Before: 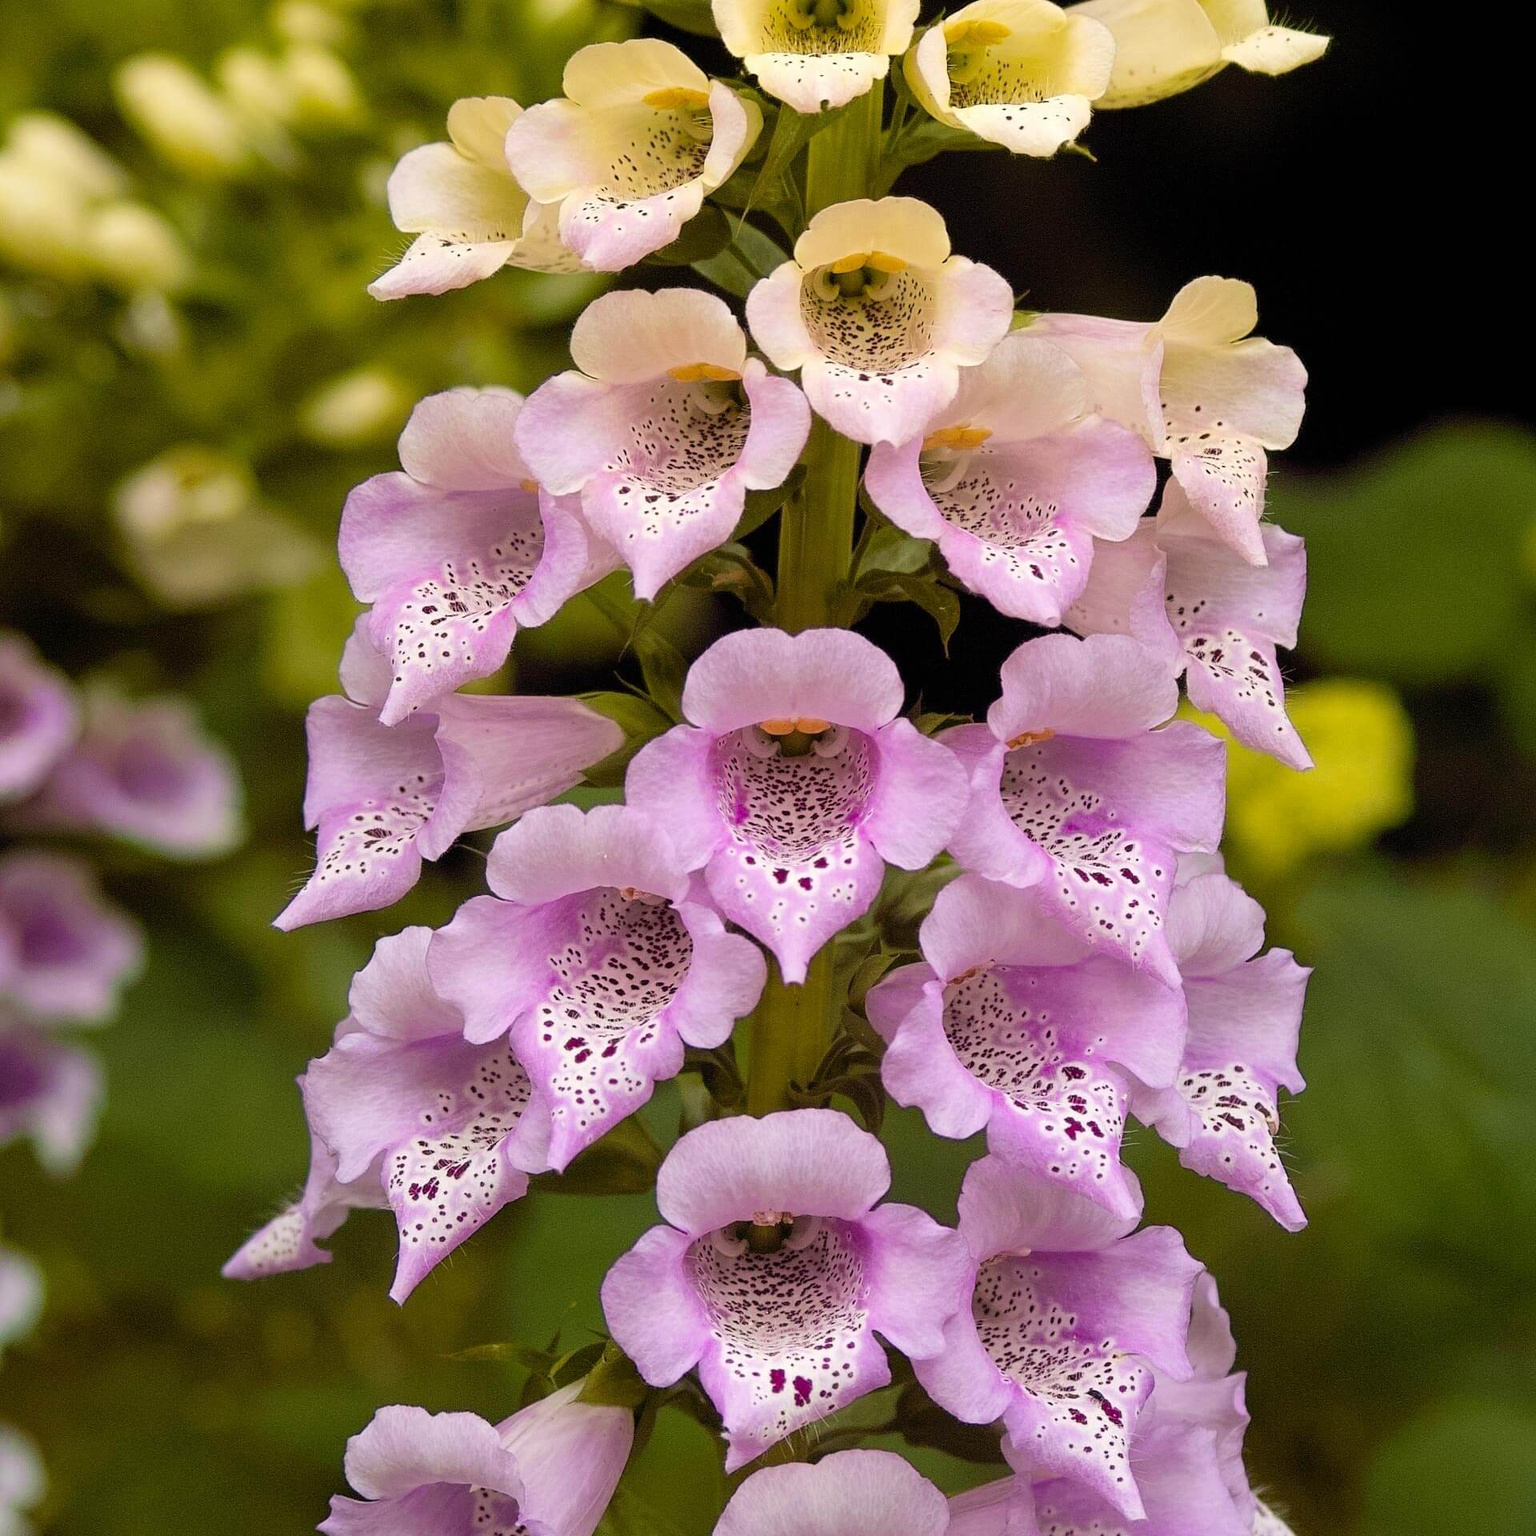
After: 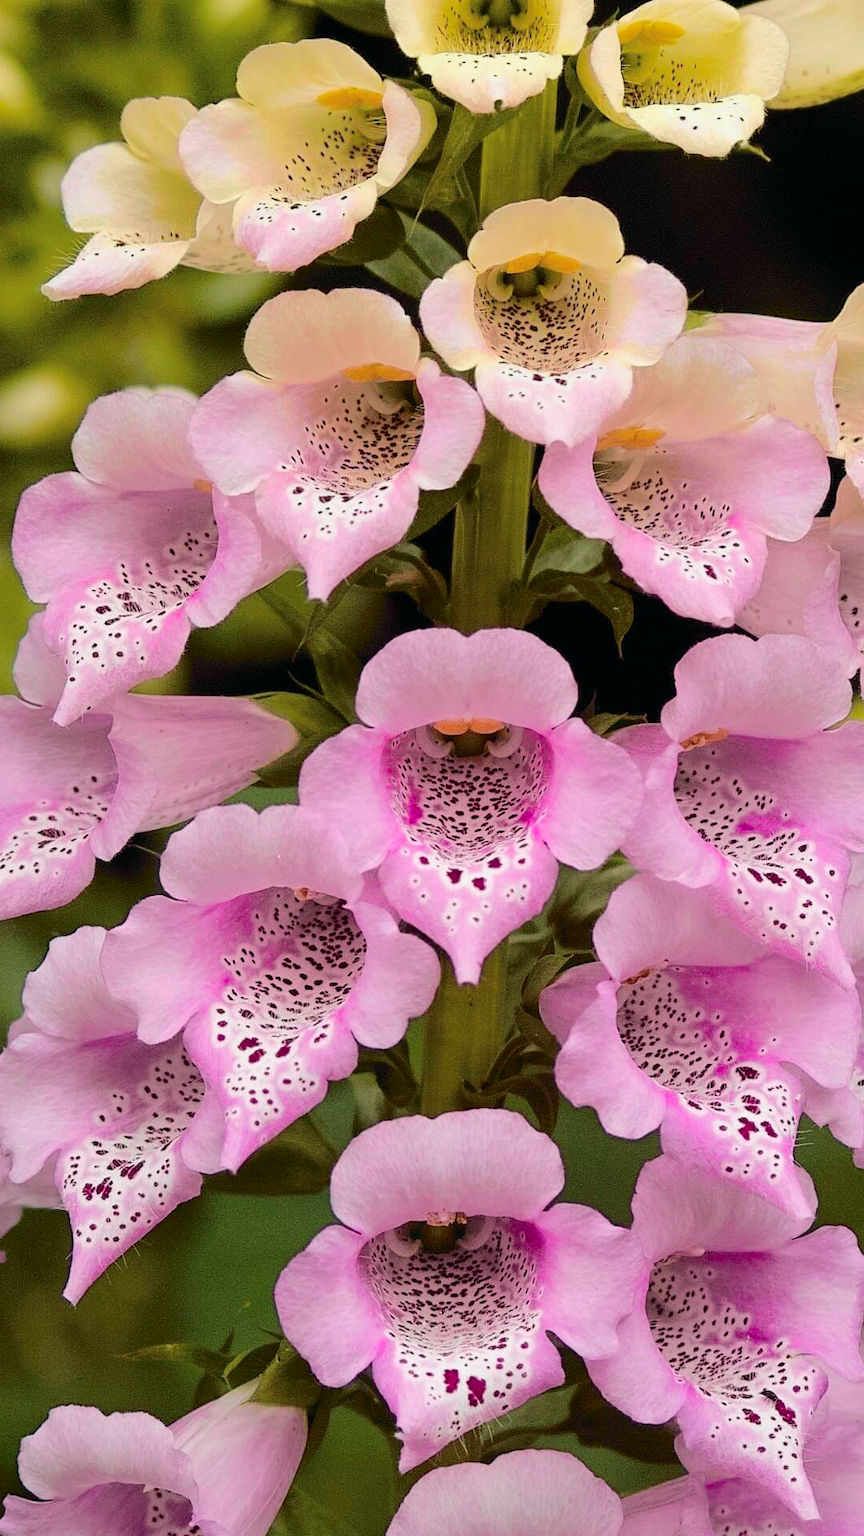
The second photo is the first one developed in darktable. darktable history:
crop: left 21.267%, right 22.467%
tone curve: curves: ch0 [(0, 0.003) (0.211, 0.174) (0.482, 0.519) (0.843, 0.821) (0.992, 0.971)]; ch1 [(0, 0) (0.276, 0.206) (0.393, 0.364) (0.482, 0.477) (0.506, 0.5) (0.523, 0.523) (0.572, 0.592) (0.635, 0.665) (0.695, 0.759) (1, 1)]; ch2 [(0, 0) (0.438, 0.456) (0.498, 0.497) (0.536, 0.527) (0.562, 0.584) (0.619, 0.602) (0.698, 0.698) (1, 1)], color space Lab, independent channels, preserve colors none
